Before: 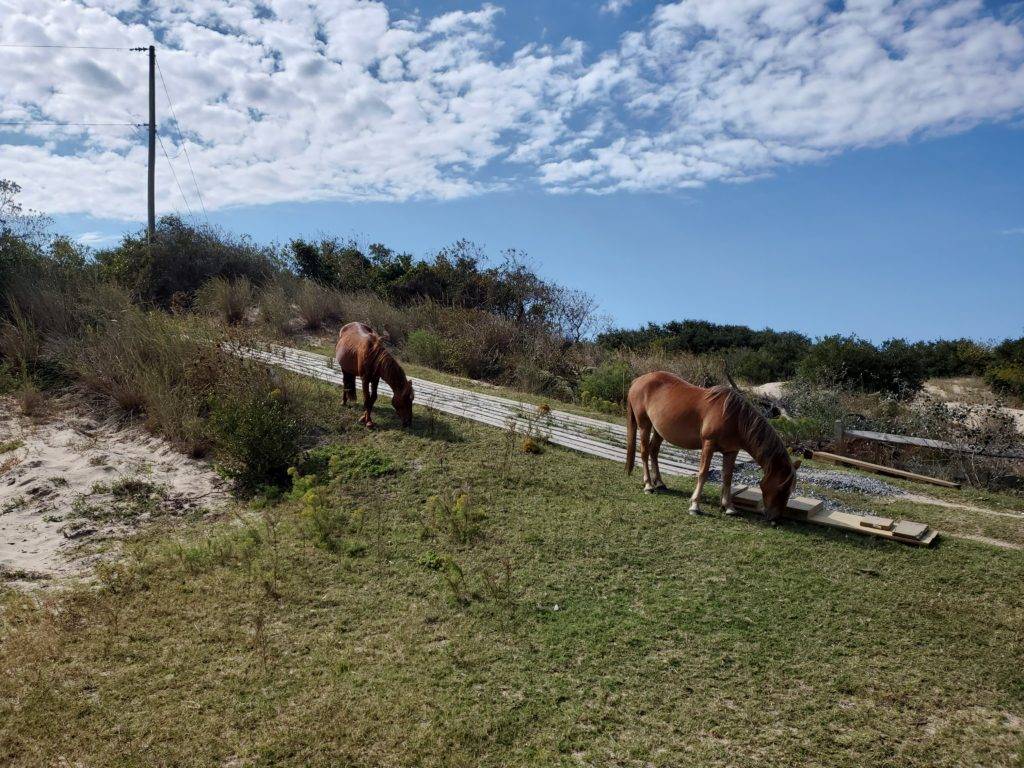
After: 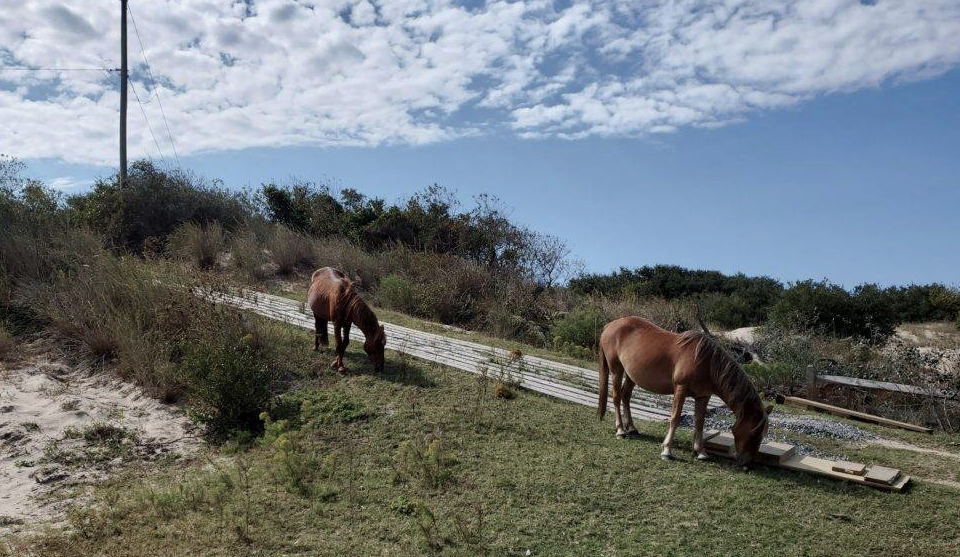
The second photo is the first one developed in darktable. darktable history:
color balance: input saturation 80.07%
crop: left 2.737%, top 7.287%, right 3.421%, bottom 20.179%
